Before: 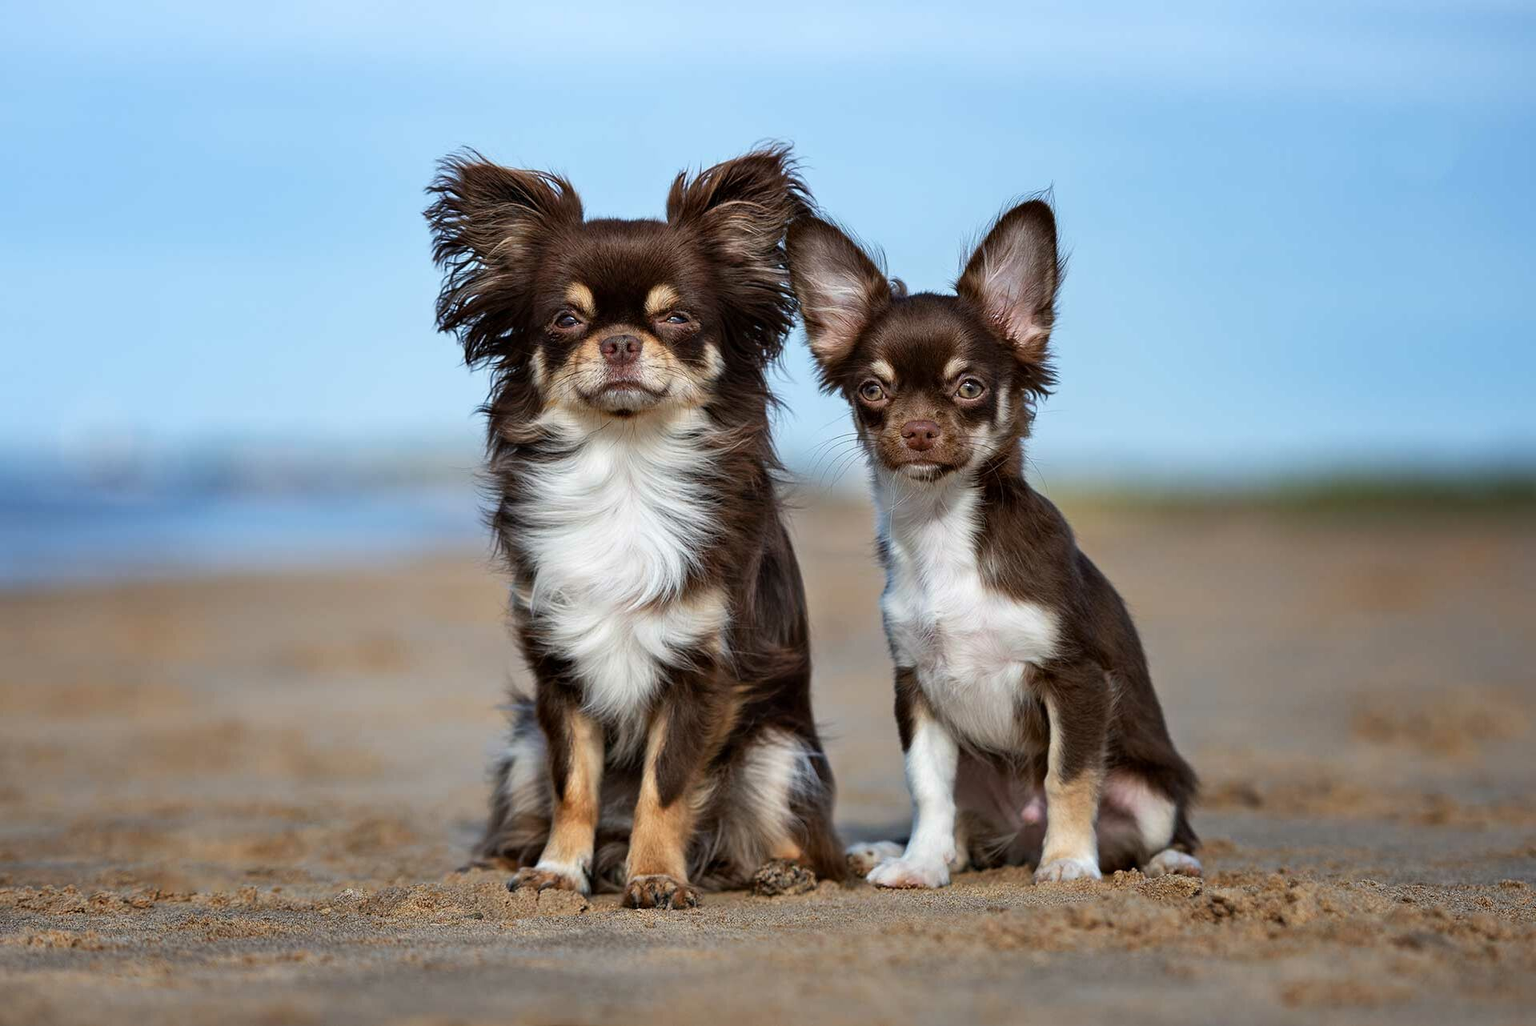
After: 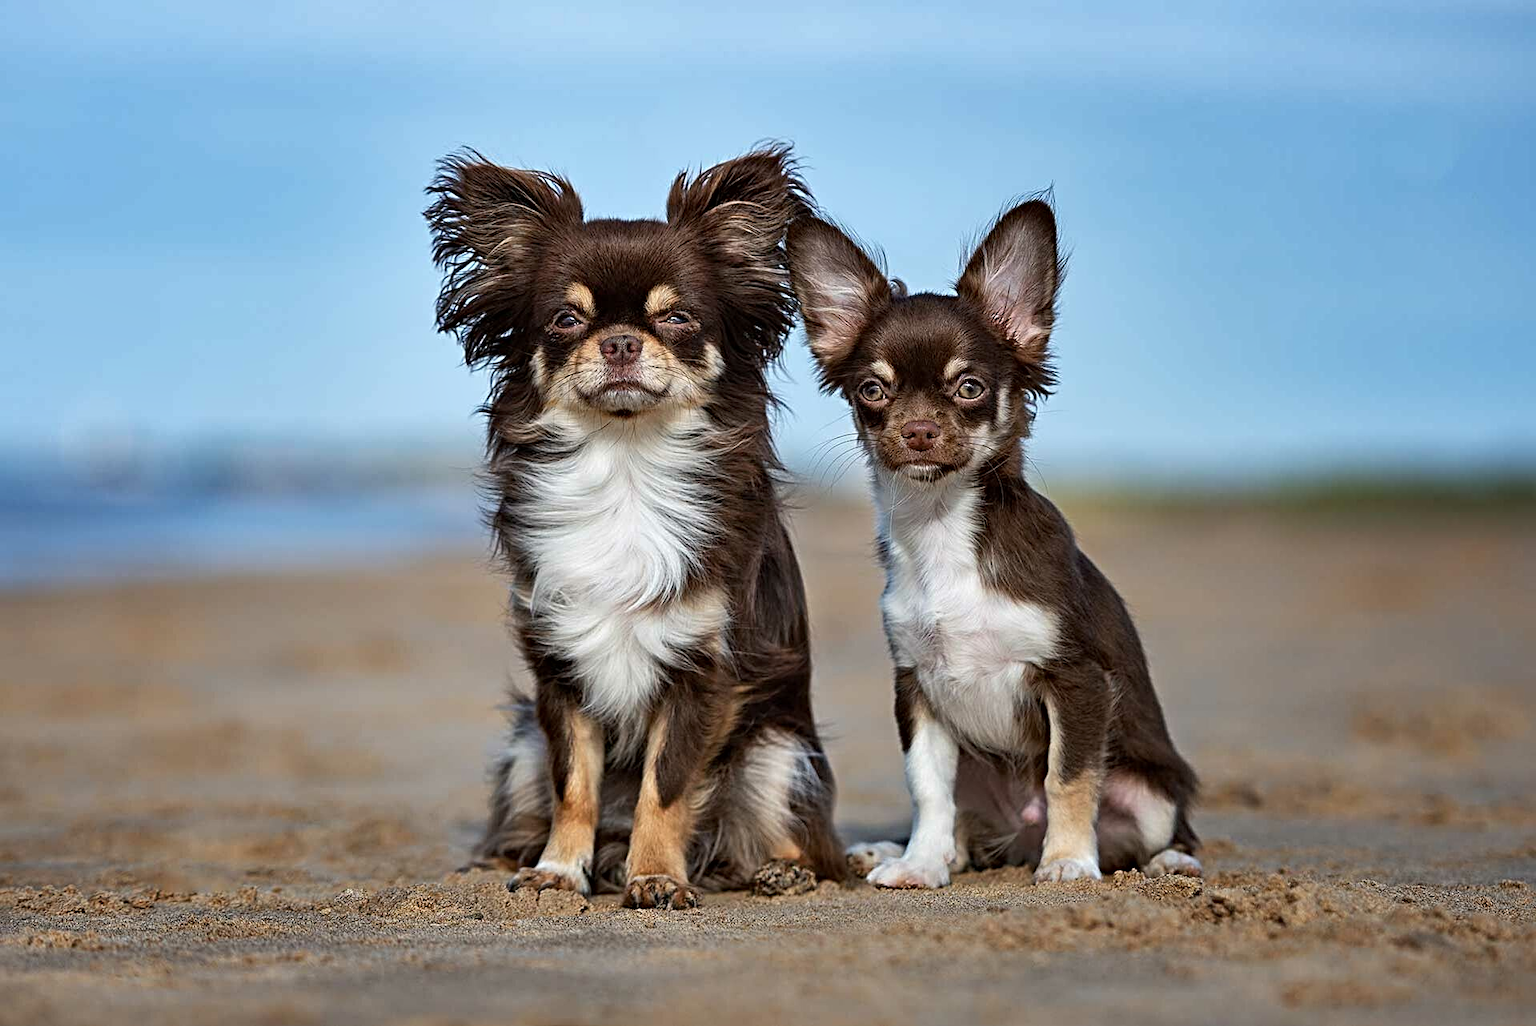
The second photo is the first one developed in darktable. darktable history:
sharpen: radius 3.954
shadows and highlights: low approximation 0.01, soften with gaussian
